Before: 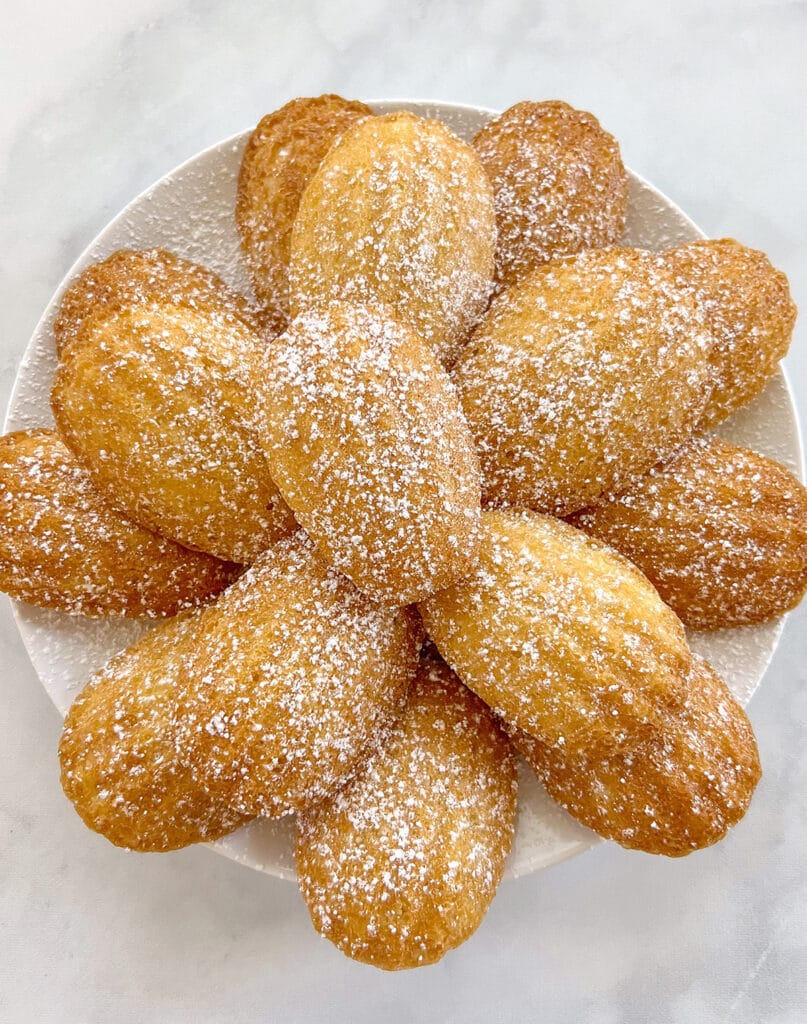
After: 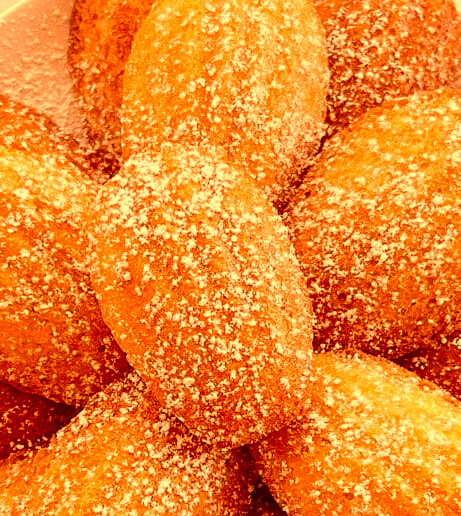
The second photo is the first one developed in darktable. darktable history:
crop: left 20.932%, top 15.471%, right 21.848%, bottom 34.081%
white balance: red 1.467, blue 0.684
contrast brightness saturation: contrast 0.13, brightness -0.24, saturation 0.14
